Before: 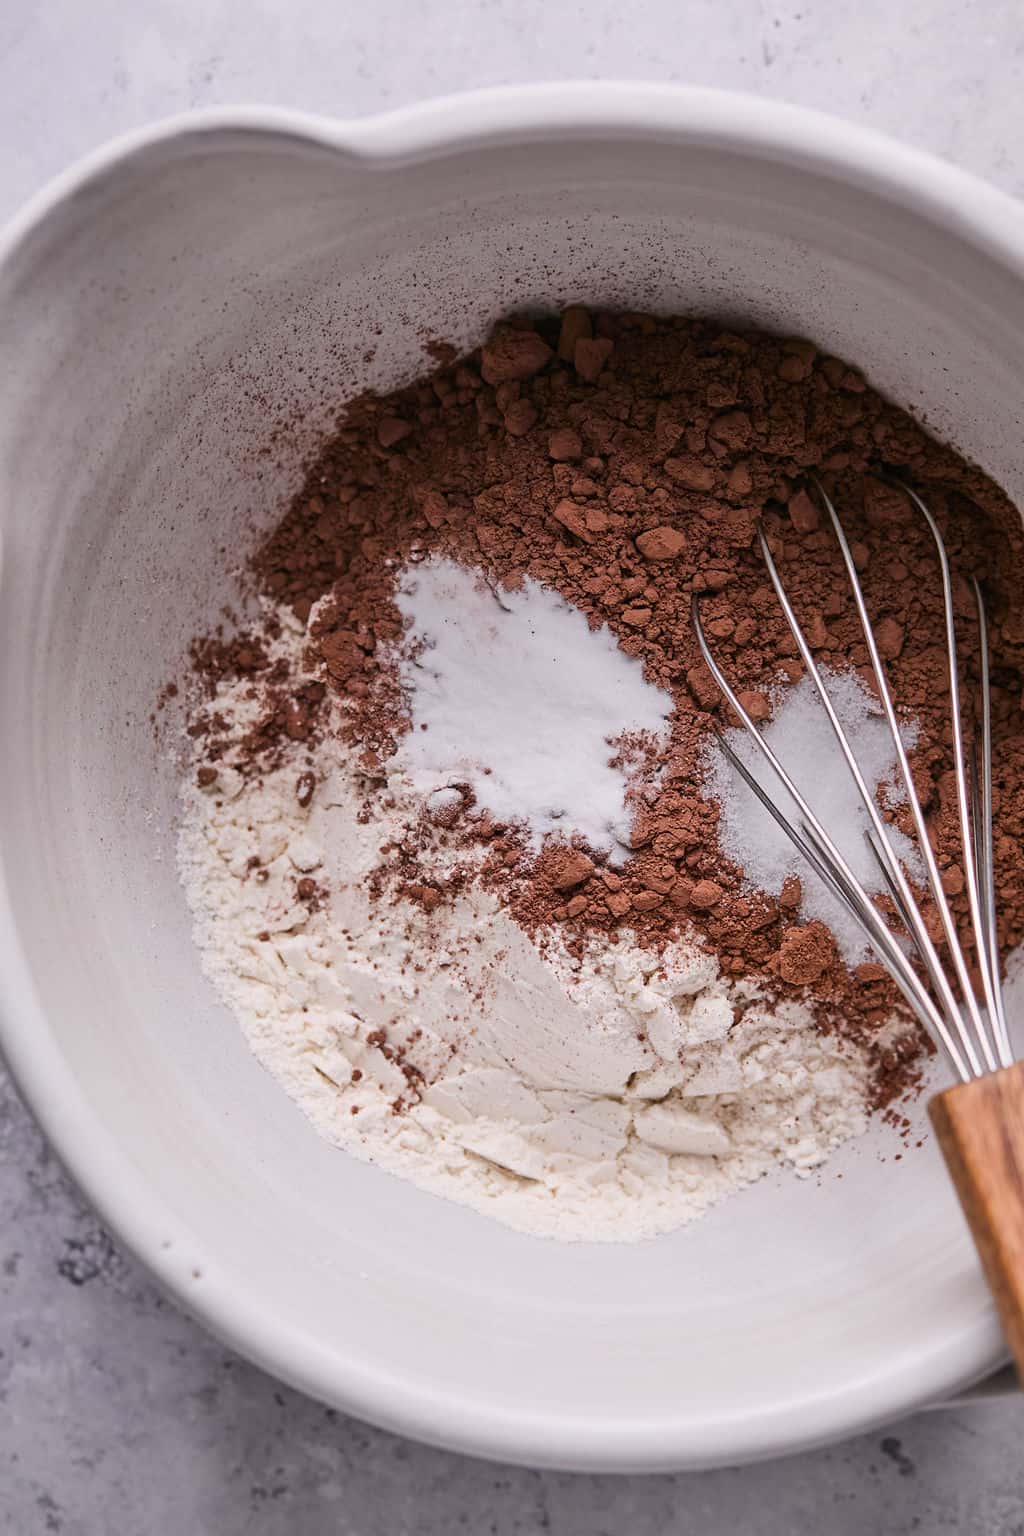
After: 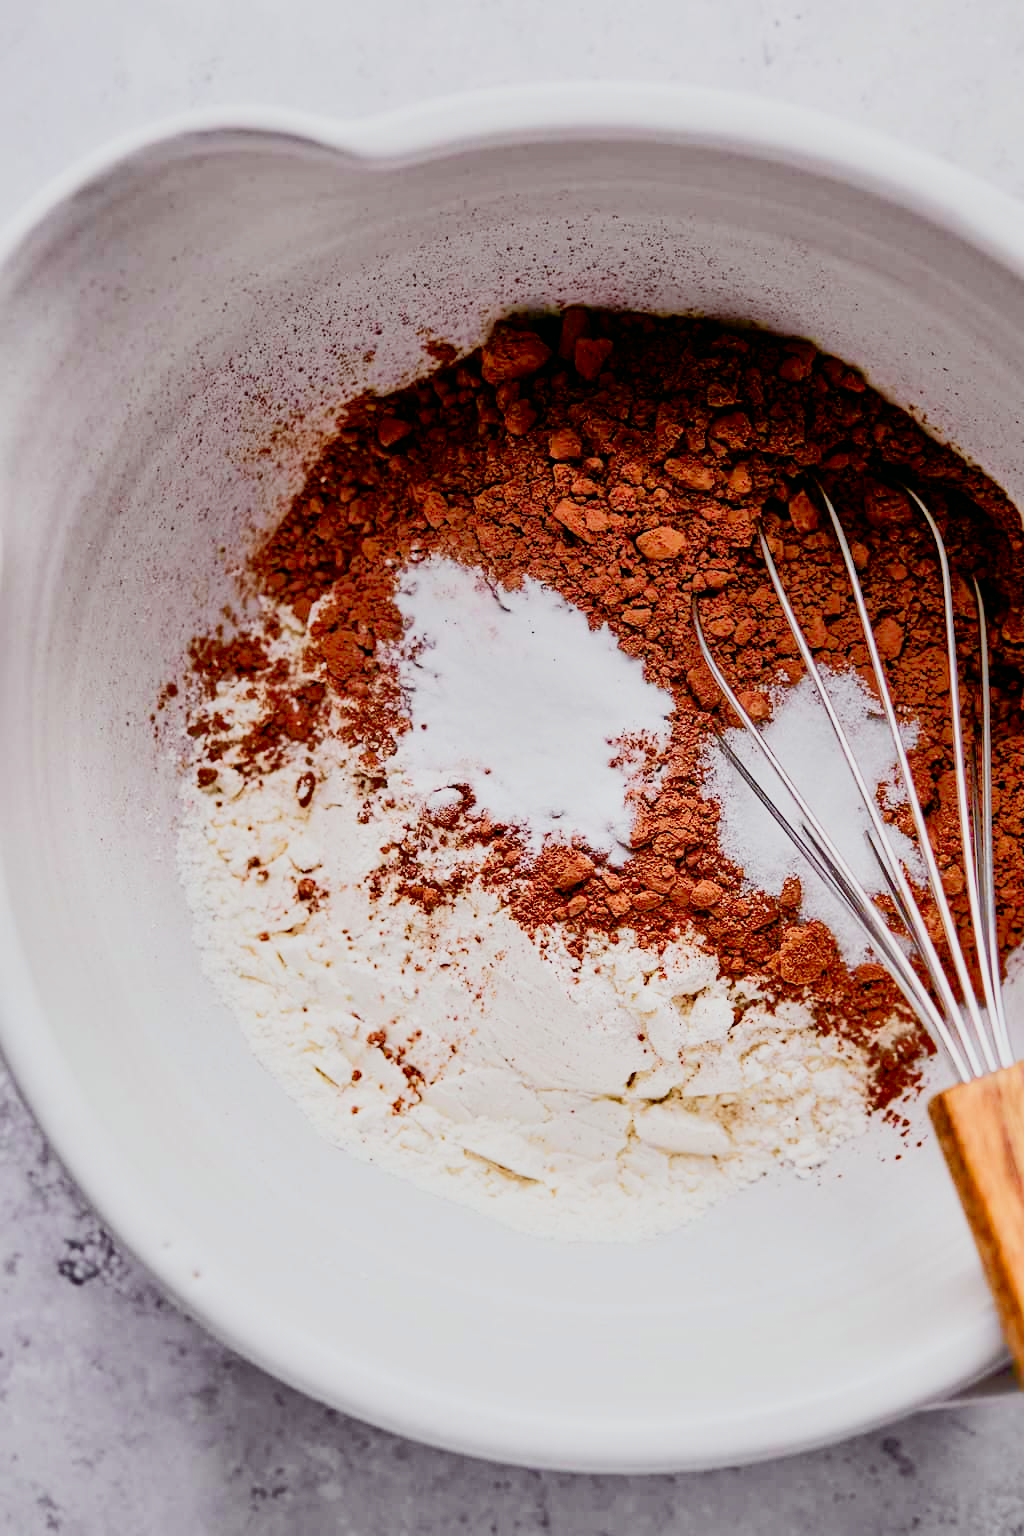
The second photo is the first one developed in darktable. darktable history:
tone equalizer: -8 EV -0.532 EV, -7 EV -0.317 EV, -6 EV -0.099 EV, -5 EV 0.413 EV, -4 EV 0.953 EV, -3 EV 0.782 EV, -2 EV -0.011 EV, -1 EV 0.131 EV, +0 EV -0.025 EV
filmic rgb: black relative exposure -16 EV, white relative exposure 6.89 EV, threshold 5.95 EV, hardness 4.68, preserve chrominance no, color science v4 (2020), contrast in shadows soft, contrast in highlights soft, enable highlight reconstruction true
tone curve: curves: ch0 [(0, 0.003) (0.113, 0.081) (0.207, 0.184) (0.515, 0.612) (0.712, 0.793) (0.984, 0.961)]; ch1 [(0, 0) (0.172, 0.123) (0.317, 0.272) (0.414, 0.382) (0.476, 0.479) (0.505, 0.498) (0.534, 0.534) (0.621, 0.65) (0.709, 0.764) (1, 1)]; ch2 [(0, 0) (0.411, 0.424) (0.505, 0.505) (0.521, 0.524) (0.537, 0.57) (0.65, 0.699) (1, 1)], color space Lab, independent channels, preserve colors none
color balance rgb: perceptual saturation grading › global saturation 20%, perceptual saturation grading › highlights -25.707%, perceptual saturation grading › shadows 49.262%, contrast 5.119%
